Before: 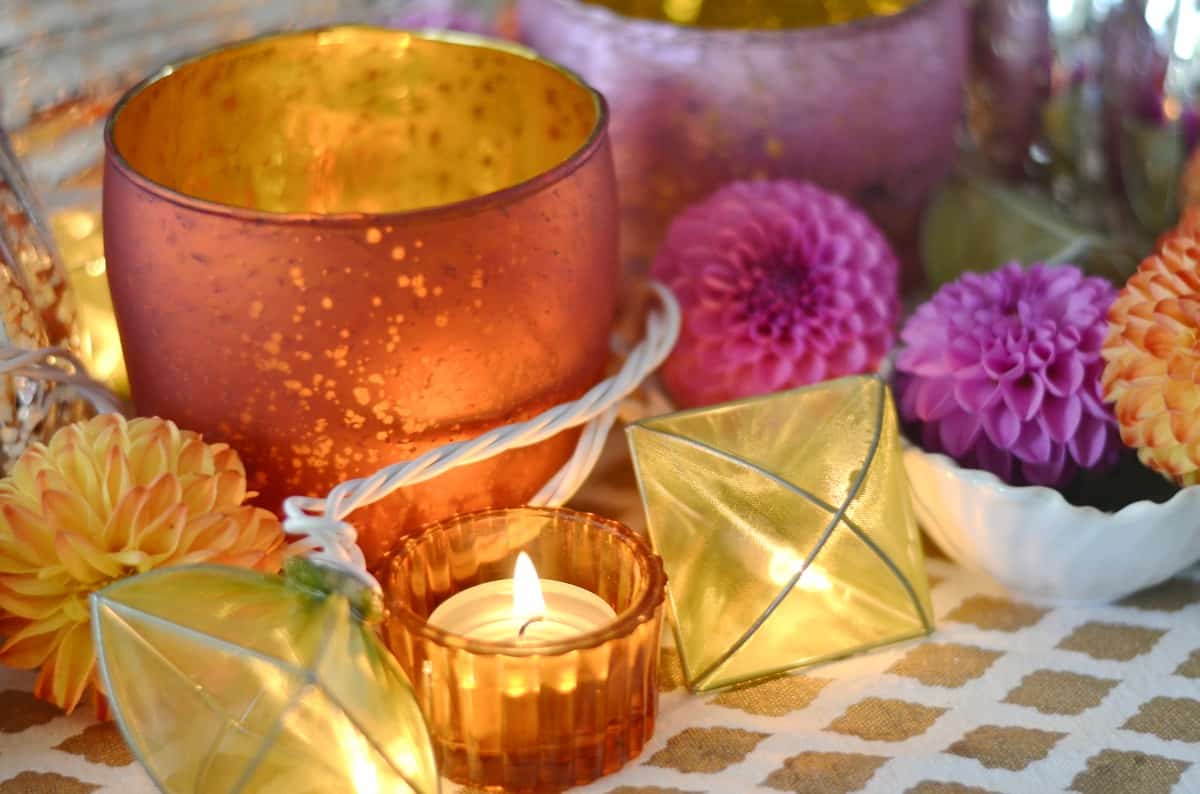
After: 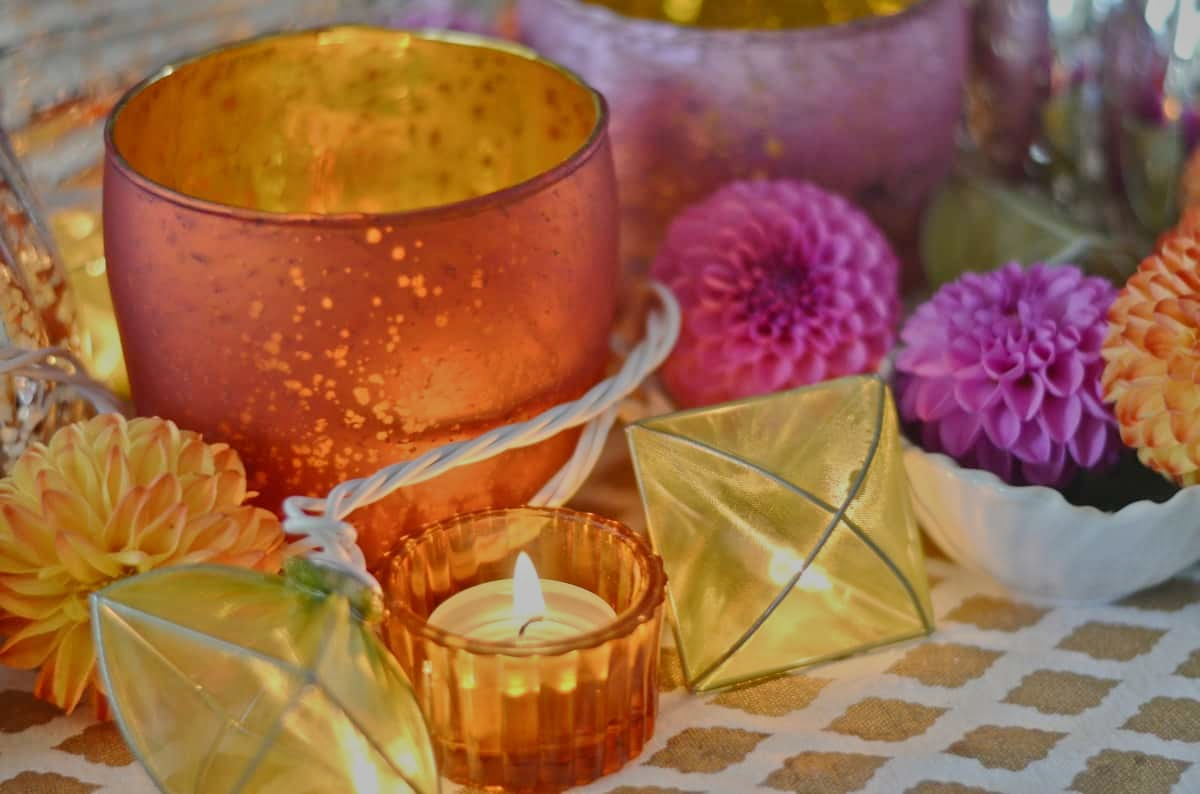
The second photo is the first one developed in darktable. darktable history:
tone equalizer "reduce highlights": -8 EV -0.002 EV, -7 EV 0.005 EV, -6 EV -0.008 EV, -5 EV 0.007 EV, -4 EV -0.042 EV, -3 EV -0.233 EV, -2 EV -0.662 EV, -1 EV -0.983 EV, +0 EV -0.969 EV, smoothing diameter 2%, edges refinement/feathering 20, mask exposure compensation -1.57 EV, filter diffusion 5
